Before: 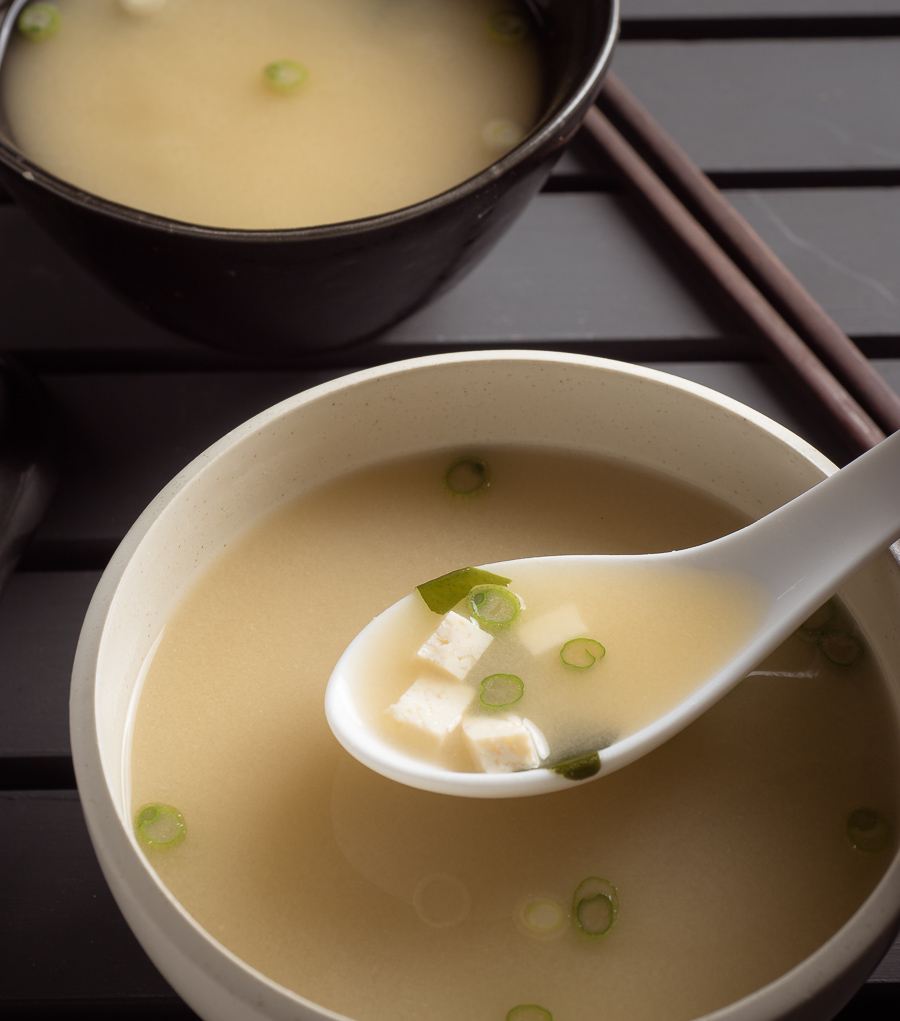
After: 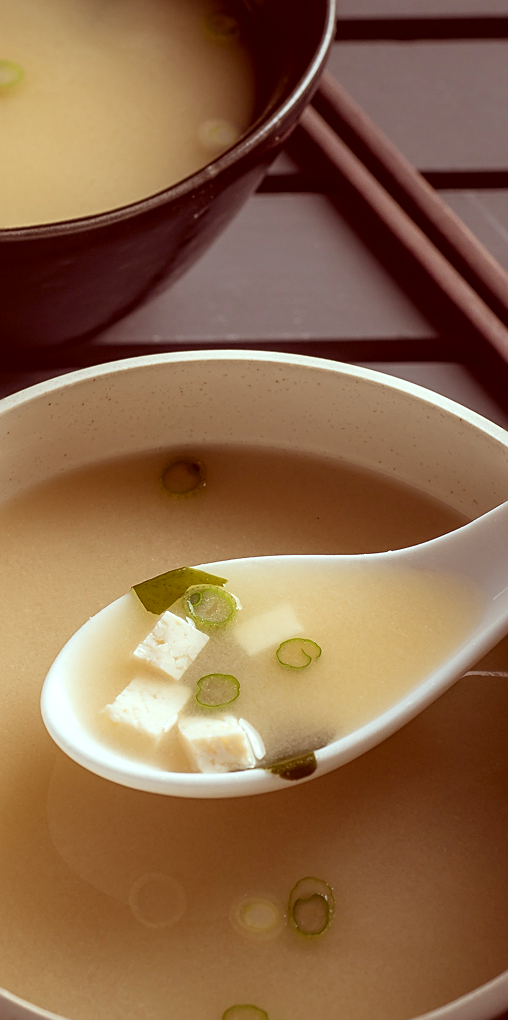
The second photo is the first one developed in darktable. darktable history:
crop: left 31.569%, top 0.015%, right 11.877%
local contrast: on, module defaults
shadows and highlights: shadows 12.69, white point adjustment 1.31, soften with gaussian
sharpen: amount 0.488
color correction: highlights a* -7.05, highlights b* -0.144, shadows a* 20.63, shadows b* 12.03
